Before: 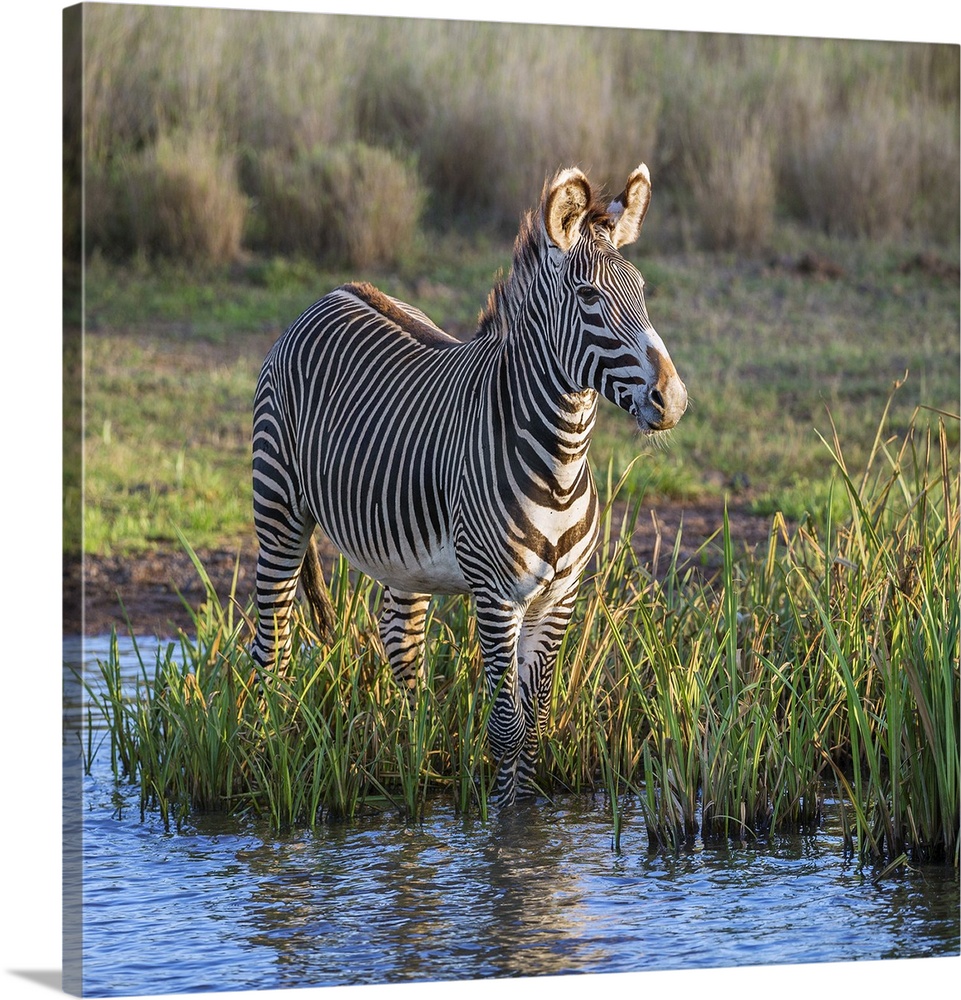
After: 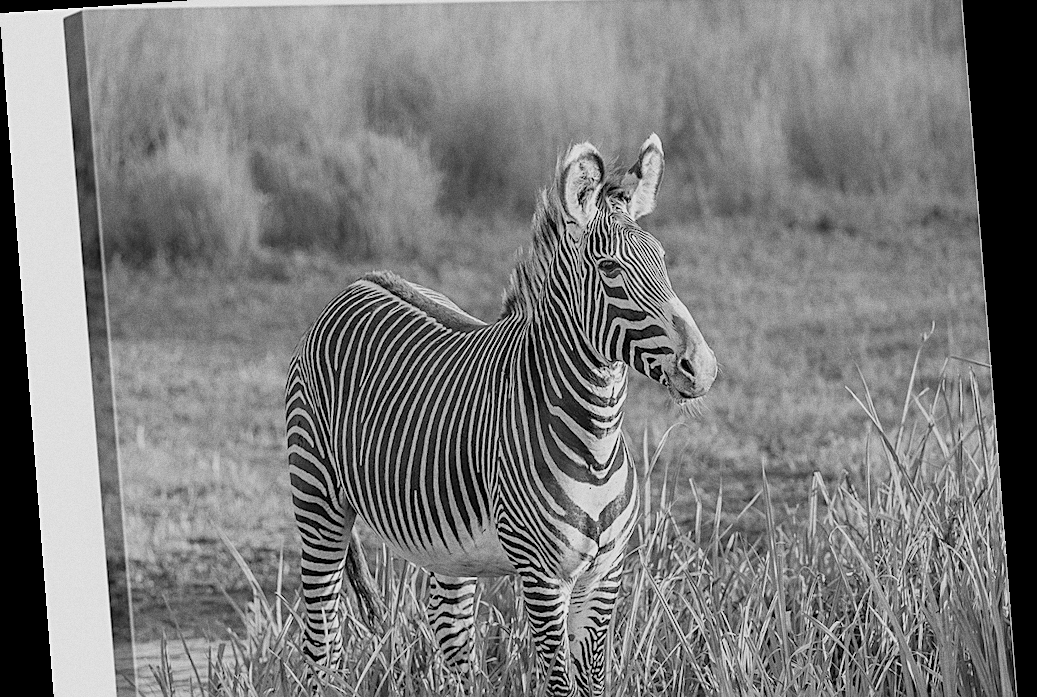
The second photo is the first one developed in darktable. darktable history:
crop and rotate: top 4.848%, bottom 29.503%
rotate and perspective: rotation -4.2°, shear 0.006, automatic cropping off
sharpen: on, module defaults
global tonemap: drago (0.7, 100)
monochrome: size 1
grain: on, module defaults
